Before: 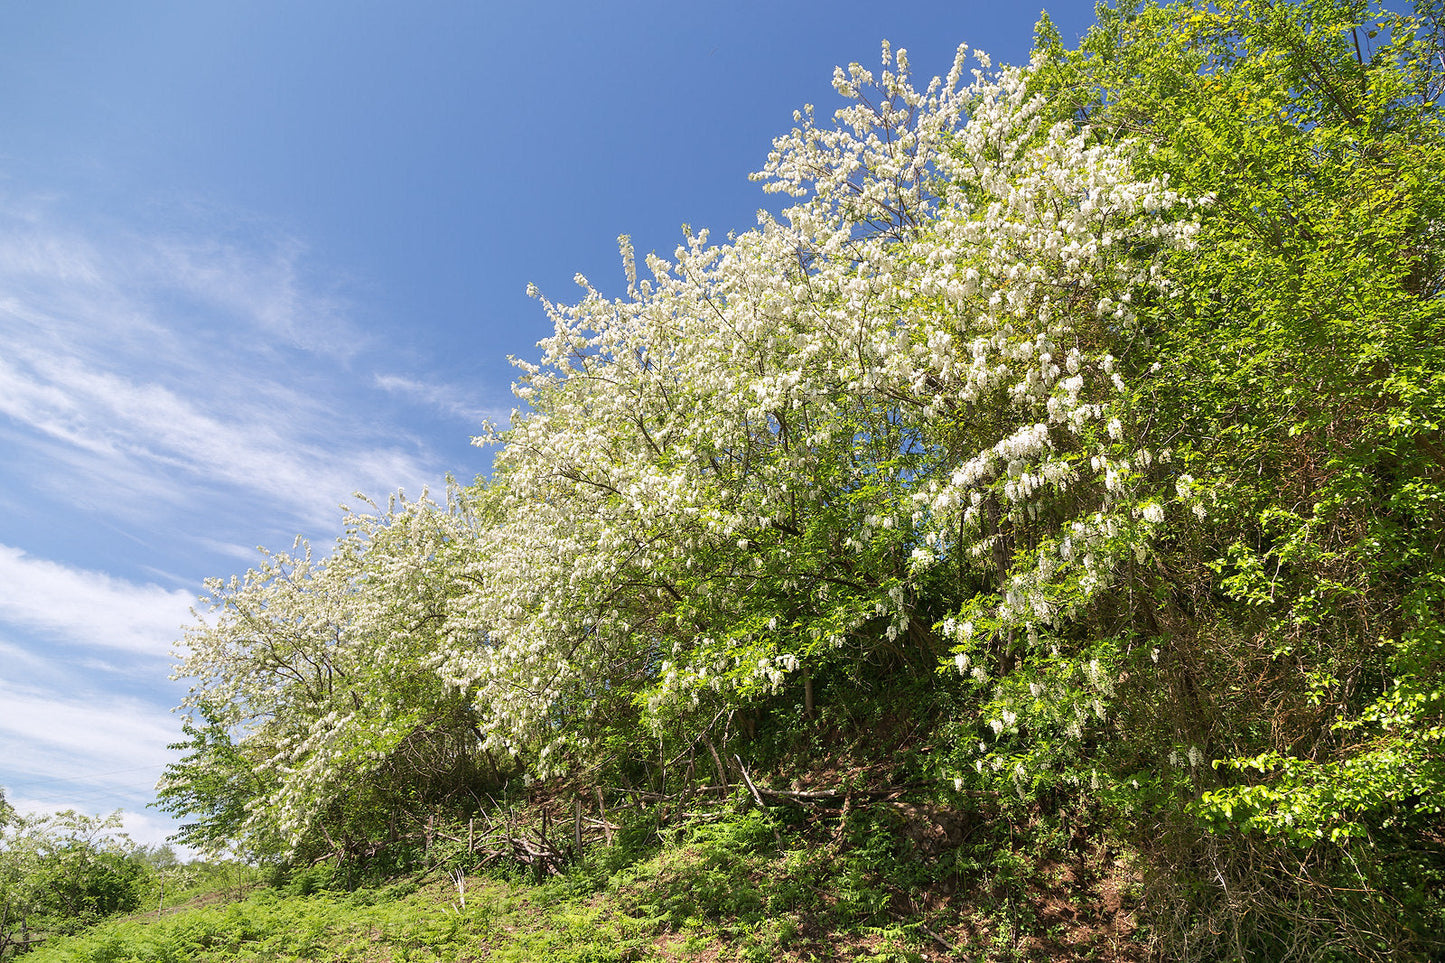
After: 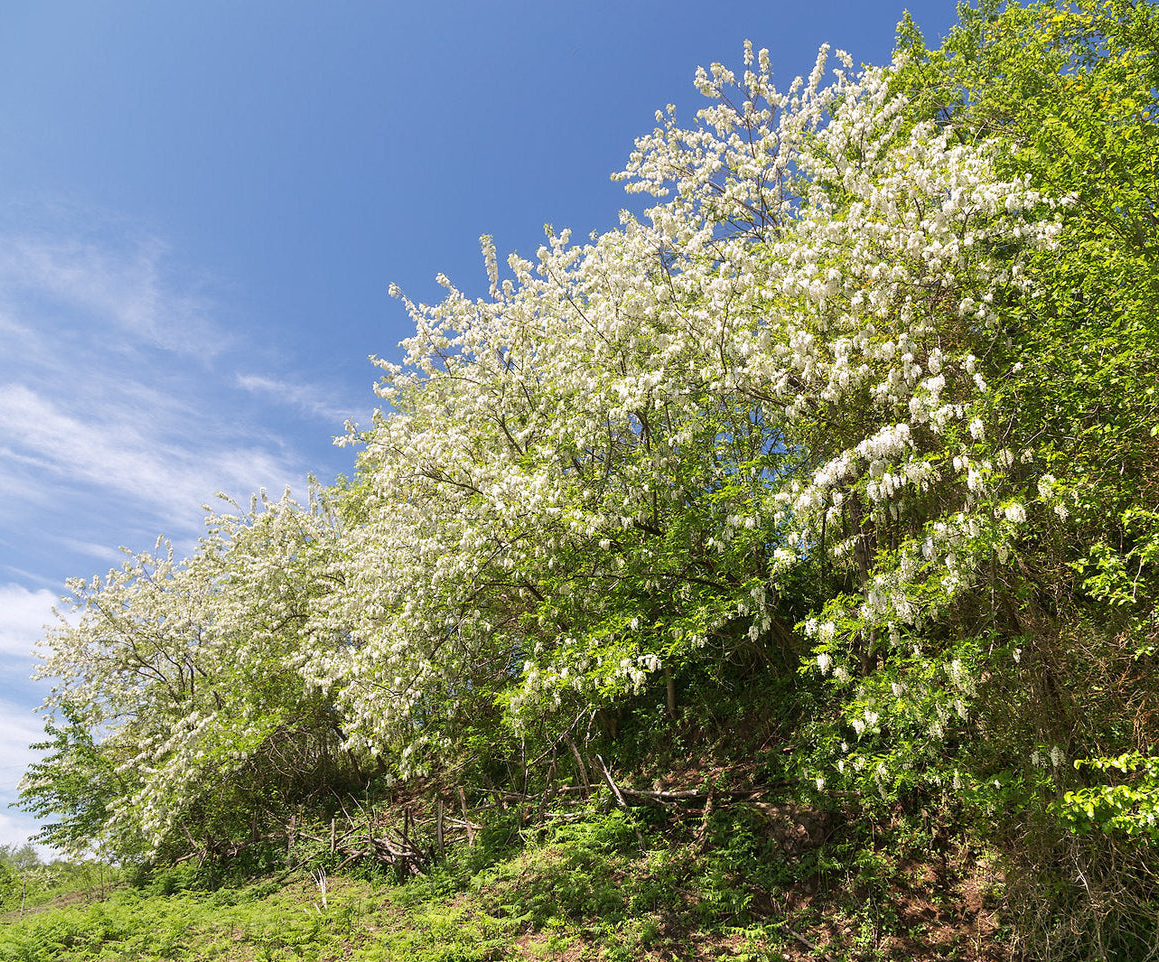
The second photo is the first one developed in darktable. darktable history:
crop and rotate: left 9.597%, right 10.195%
color balance rgb: global vibrance 1%, saturation formula JzAzBz (2021)
